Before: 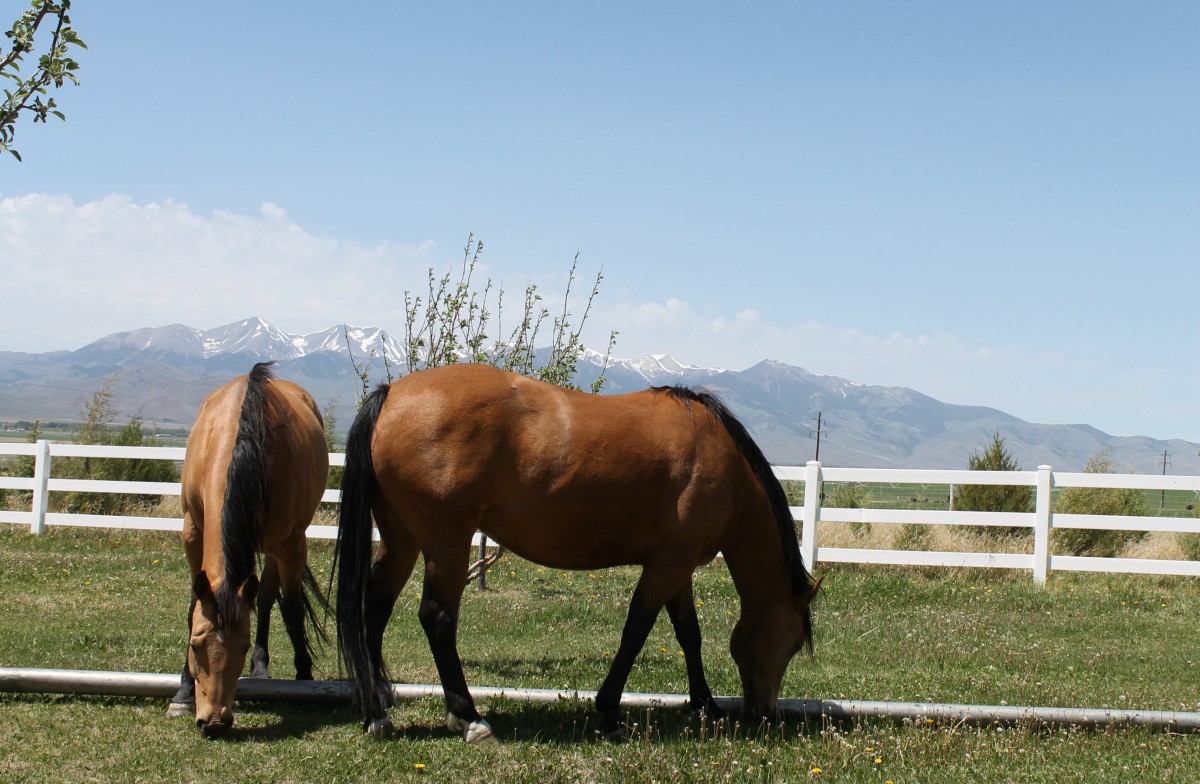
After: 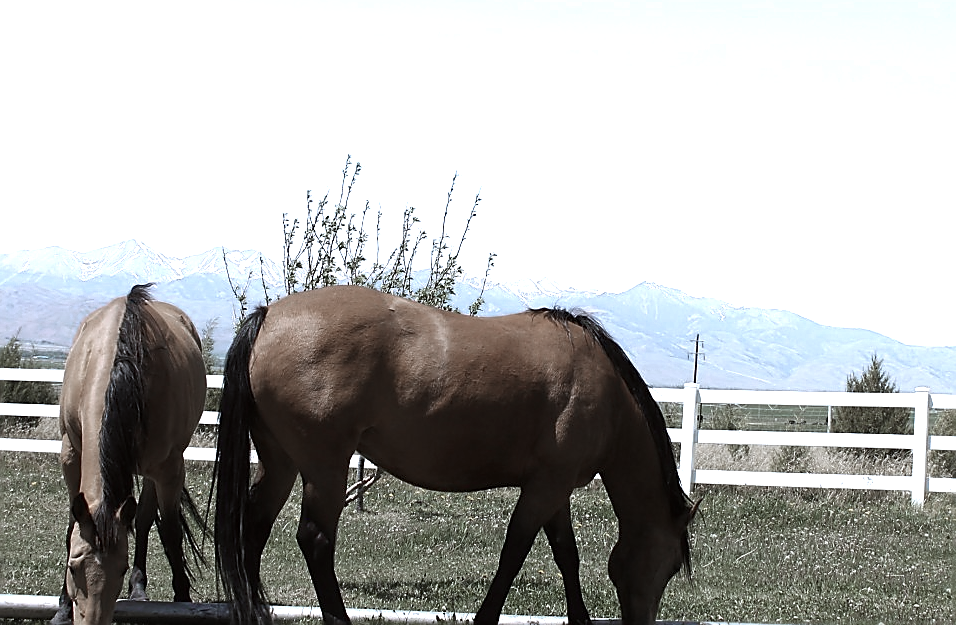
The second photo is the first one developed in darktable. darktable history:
contrast brightness saturation: contrast 0.041, saturation 0.164
tone equalizer: mask exposure compensation -0.498 EV
sharpen: radius 1.378, amount 1.26, threshold 0.837
color calibration: illuminant as shot in camera, x 0.366, y 0.378, temperature 4430.66 K
color zones: curves: ch0 [(0, 0.613) (0.01, 0.613) (0.245, 0.448) (0.498, 0.529) (0.642, 0.665) (0.879, 0.777) (0.99, 0.613)]; ch1 [(0, 0.272) (0.219, 0.127) (0.724, 0.346)]
color correction: highlights a* -2.73, highlights b* -2.83, shadows a* 2.25, shadows b* 2.72
crop and rotate: left 10.241%, top 10.017%, right 10.081%, bottom 10.219%
exposure: exposure 0.206 EV, compensate highlight preservation false
